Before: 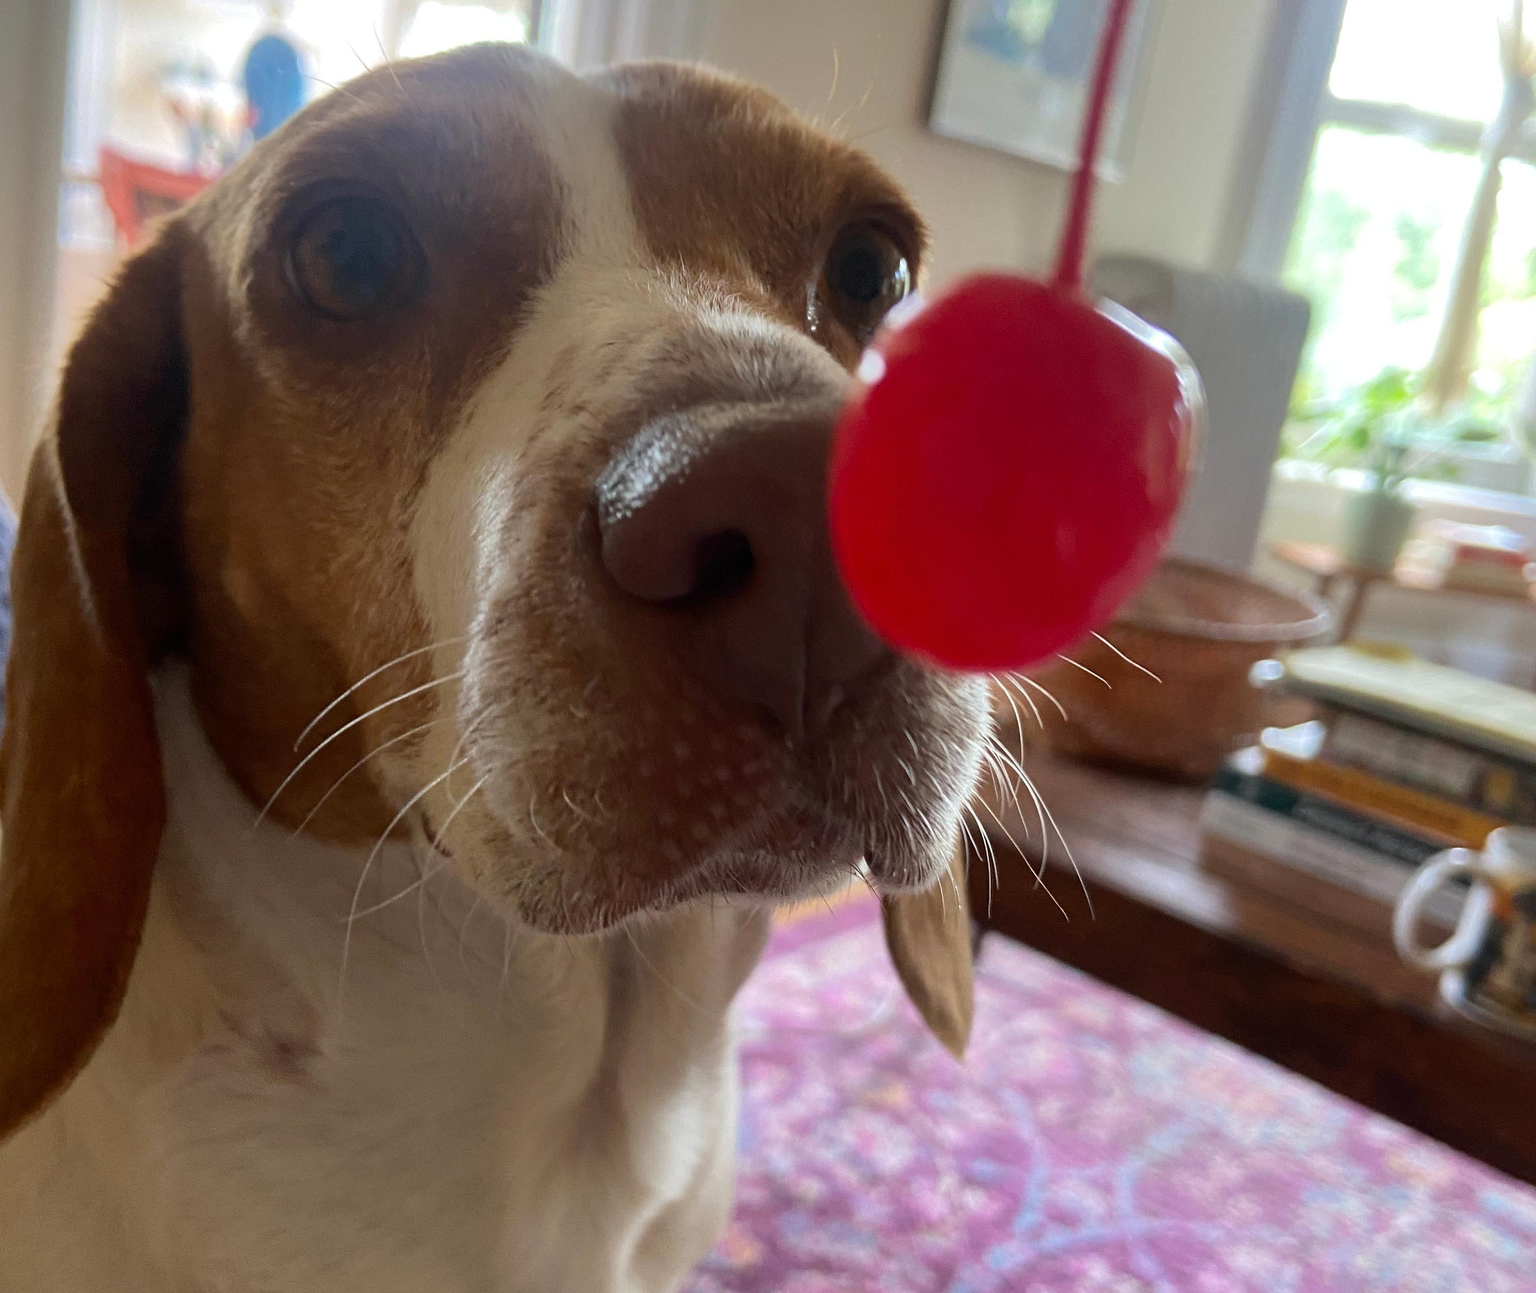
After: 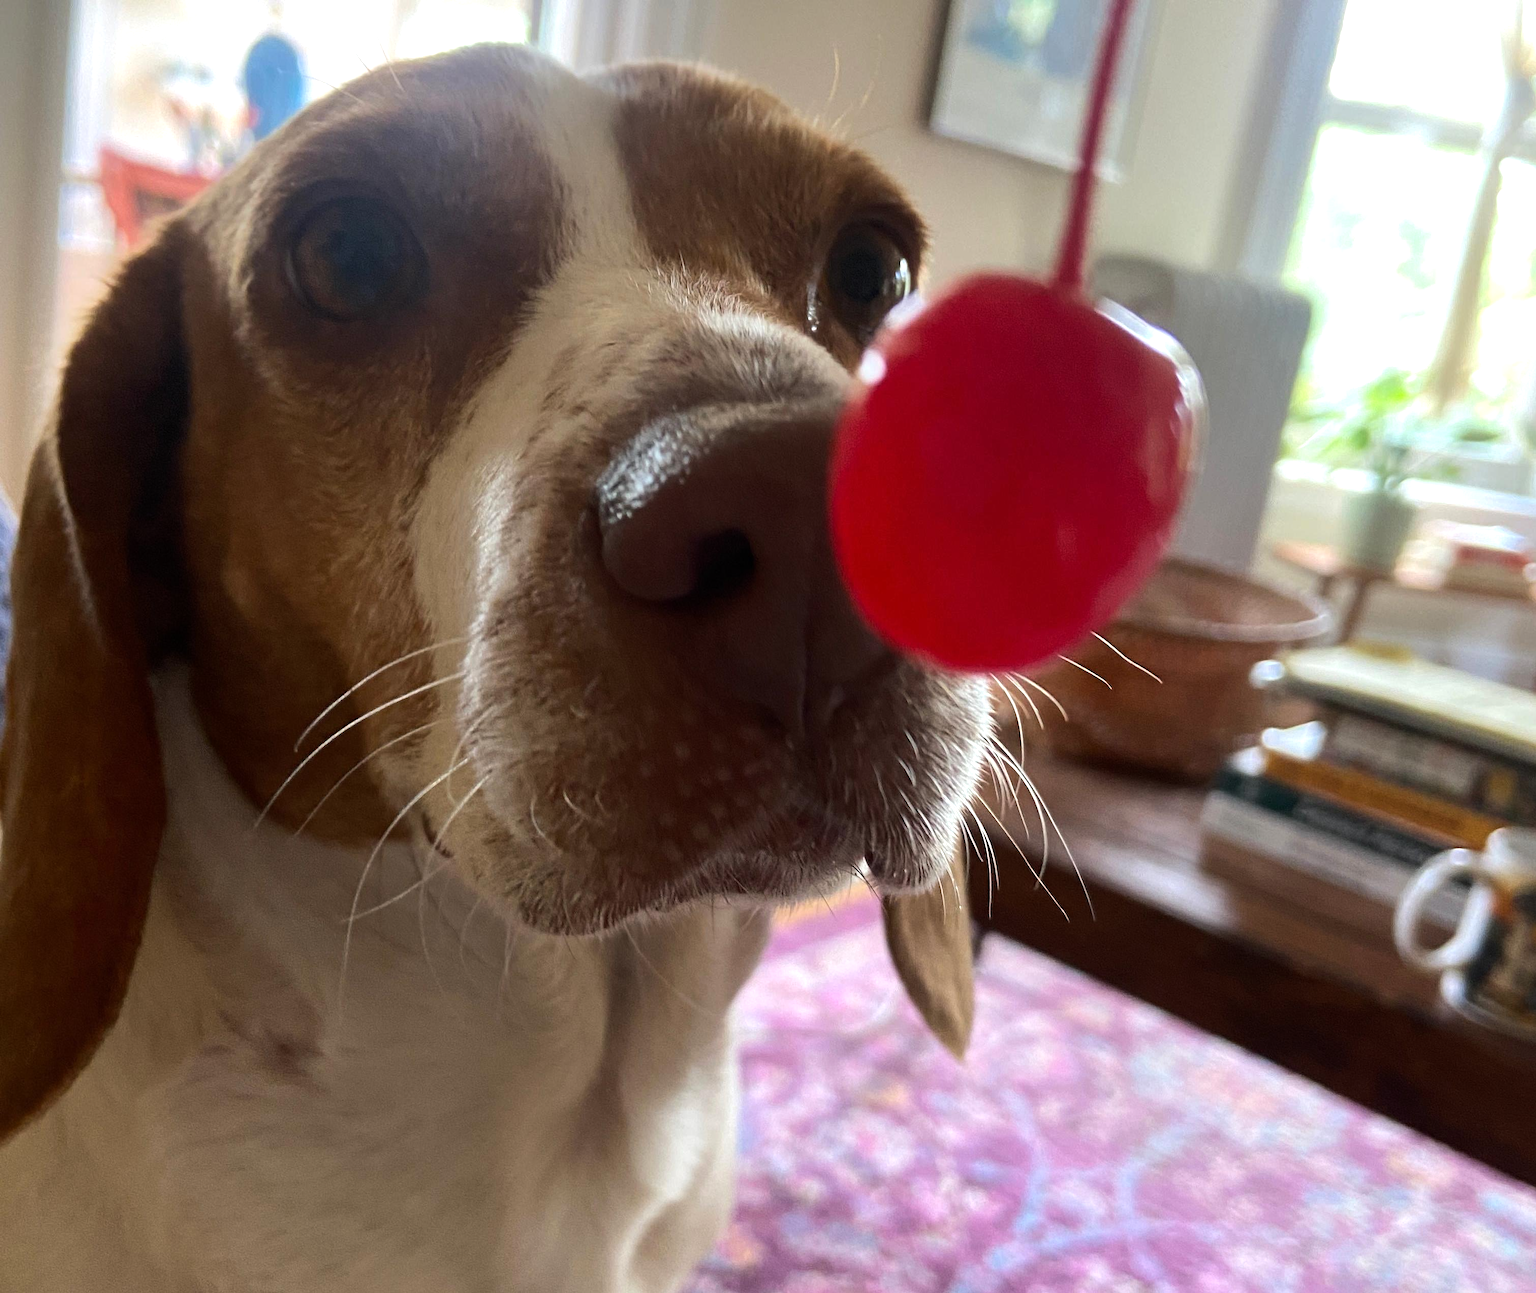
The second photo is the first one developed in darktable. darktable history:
tone equalizer: -8 EV -0.417 EV, -7 EV -0.389 EV, -6 EV -0.333 EV, -5 EV -0.222 EV, -3 EV 0.222 EV, -2 EV 0.333 EV, -1 EV 0.389 EV, +0 EV 0.417 EV, edges refinement/feathering 500, mask exposure compensation -1.57 EV, preserve details no
